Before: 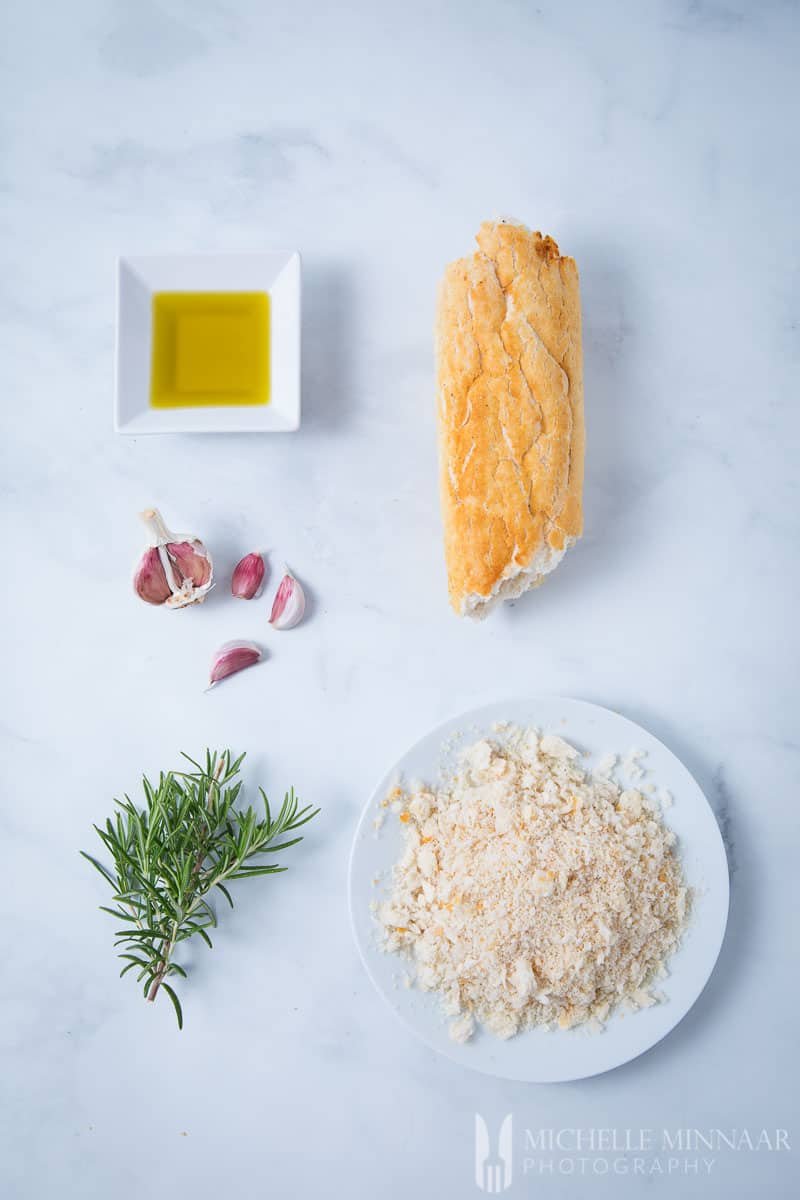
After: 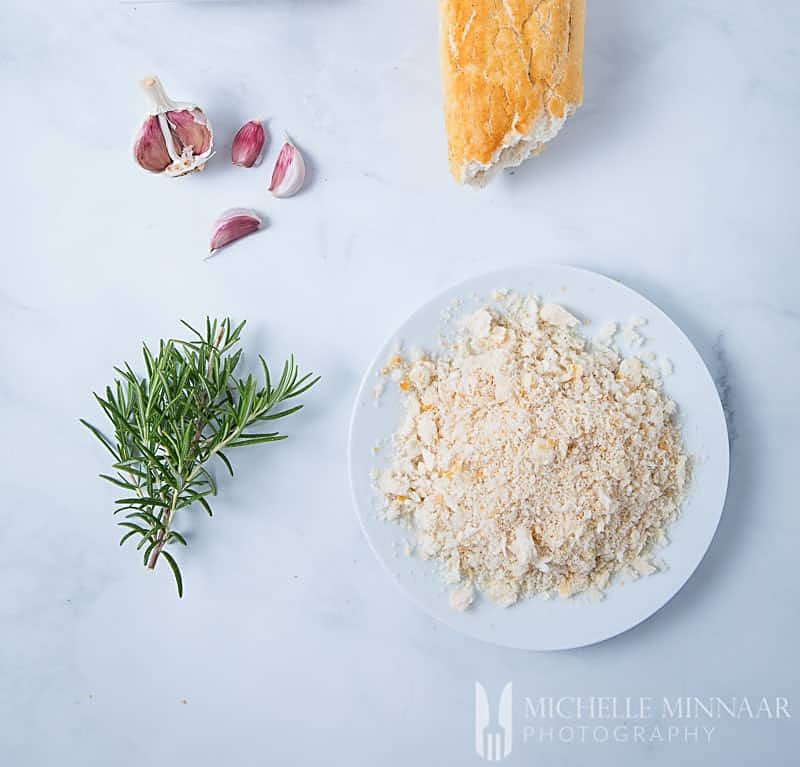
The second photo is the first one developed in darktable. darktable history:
sharpen: on, module defaults
crop and rotate: top 36.074%
